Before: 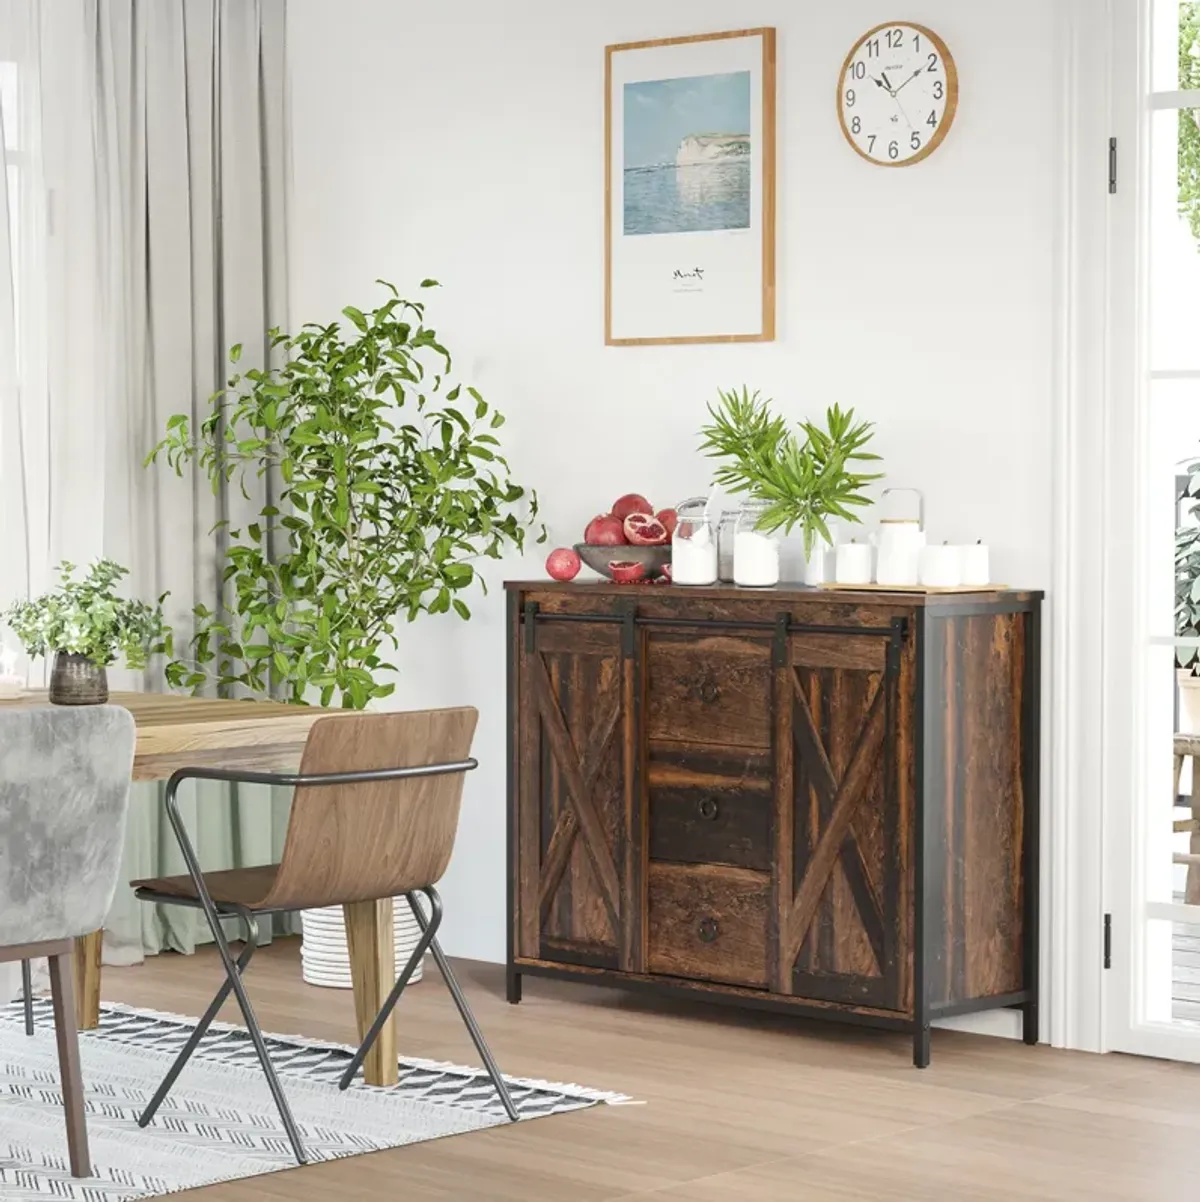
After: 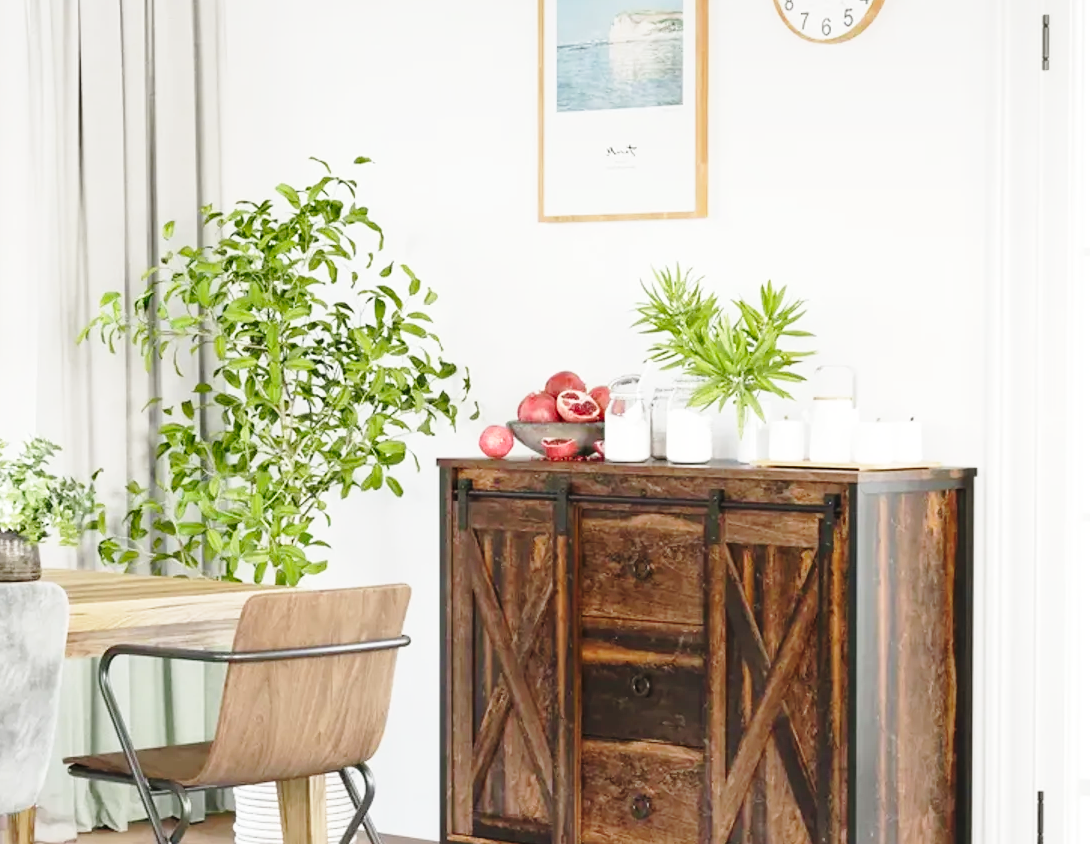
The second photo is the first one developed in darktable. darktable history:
base curve: curves: ch0 [(0, 0) (0.028, 0.03) (0.121, 0.232) (0.46, 0.748) (0.859, 0.968) (1, 1)], preserve colors none
crop: left 5.596%, top 10.314%, right 3.534%, bottom 19.395%
